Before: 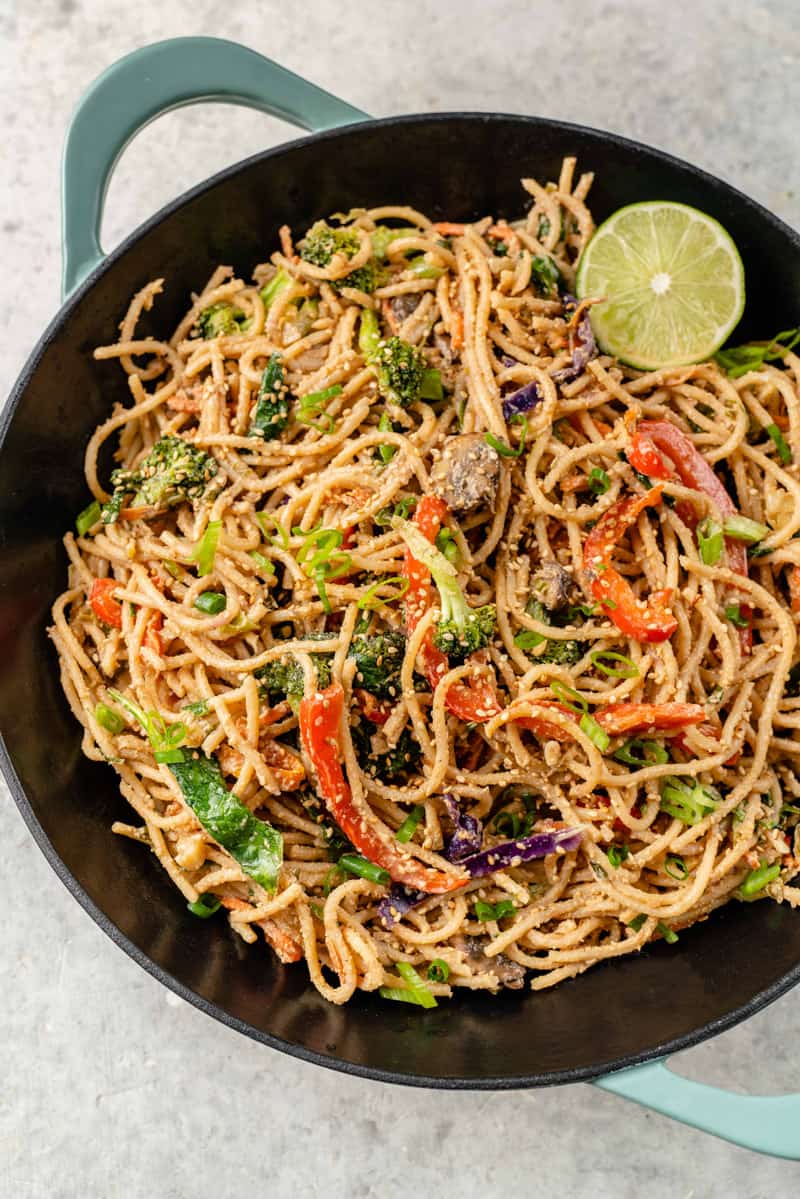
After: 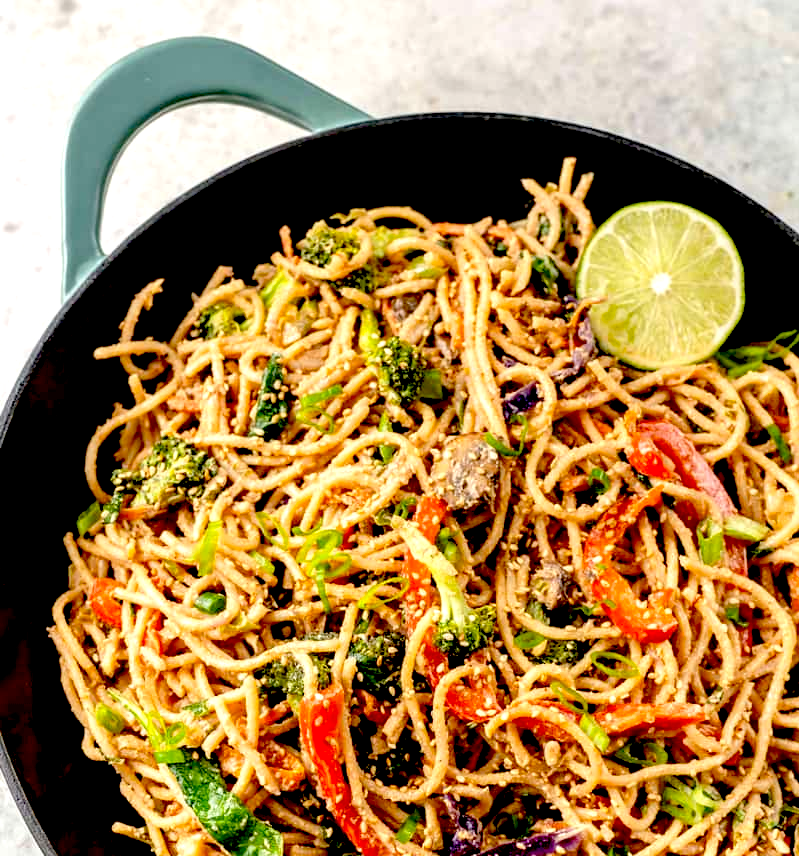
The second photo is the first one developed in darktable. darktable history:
crop: bottom 28.576%
exposure: black level correction 0.04, exposure 0.5 EV, compensate highlight preservation false
